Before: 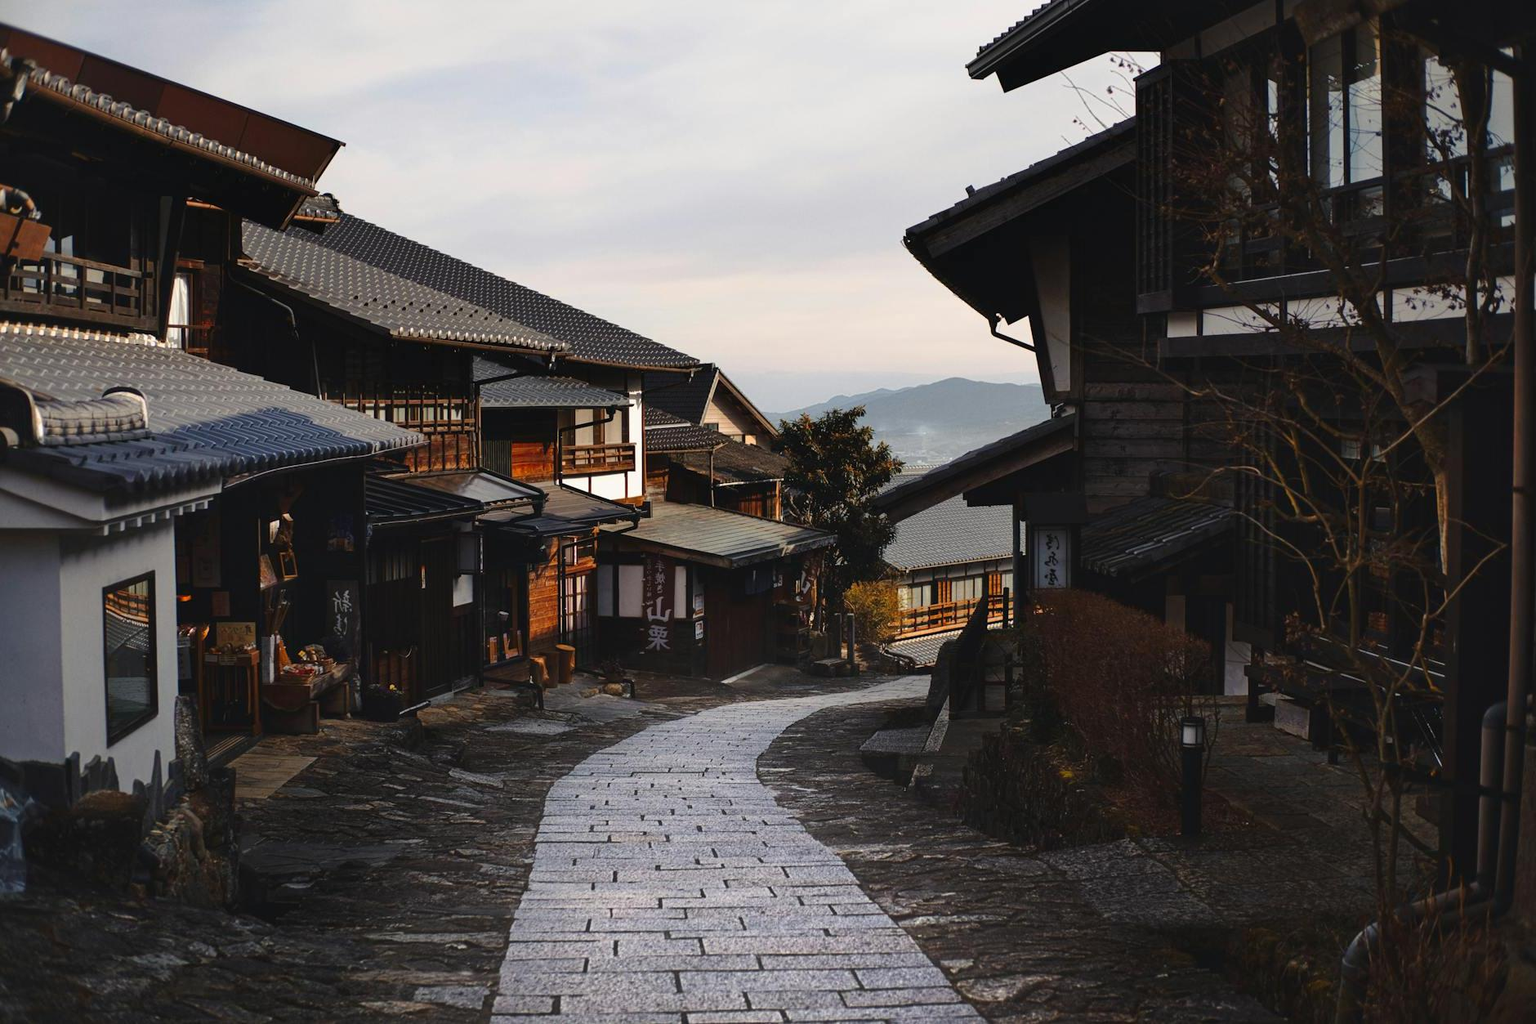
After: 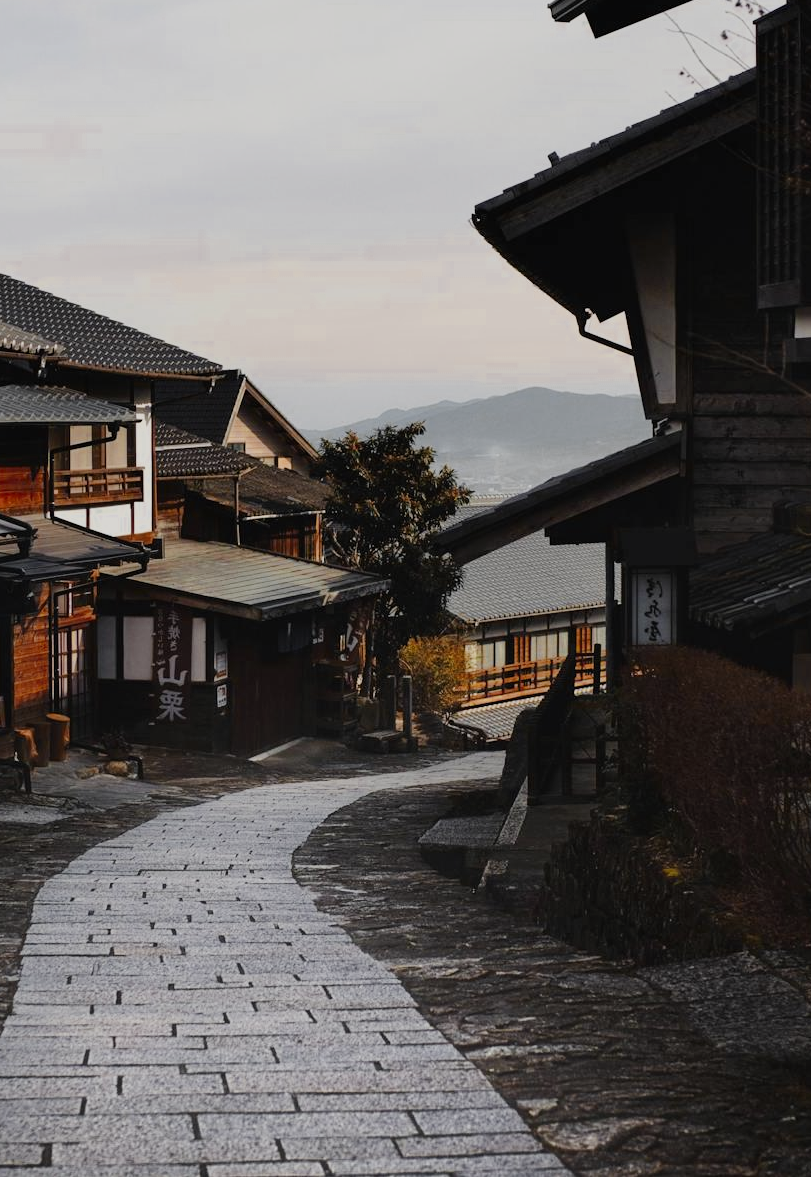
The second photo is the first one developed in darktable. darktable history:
crop: left 33.734%, top 5.999%, right 23.081%
color zones: curves: ch0 [(0.035, 0.242) (0.25, 0.5) (0.384, 0.214) (0.488, 0.255) (0.75, 0.5)]; ch1 [(0.063, 0.379) (0.25, 0.5) (0.354, 0.201) (0.489, 0.085) (0.729, 0.271)]; ch2 [(0.25, 0.5) (0.38, 0.517) (0.442, 0.51) (0.735, 0.456)]
exposure: exposure 0.128 EV, compensate exposure bias true, compensate highlight preservation false
filmic rgb: black relative exposure -16 EV, white relative exposure 4.94 EV, hardness 6.2, iterations of high-quality reconstruction 0
